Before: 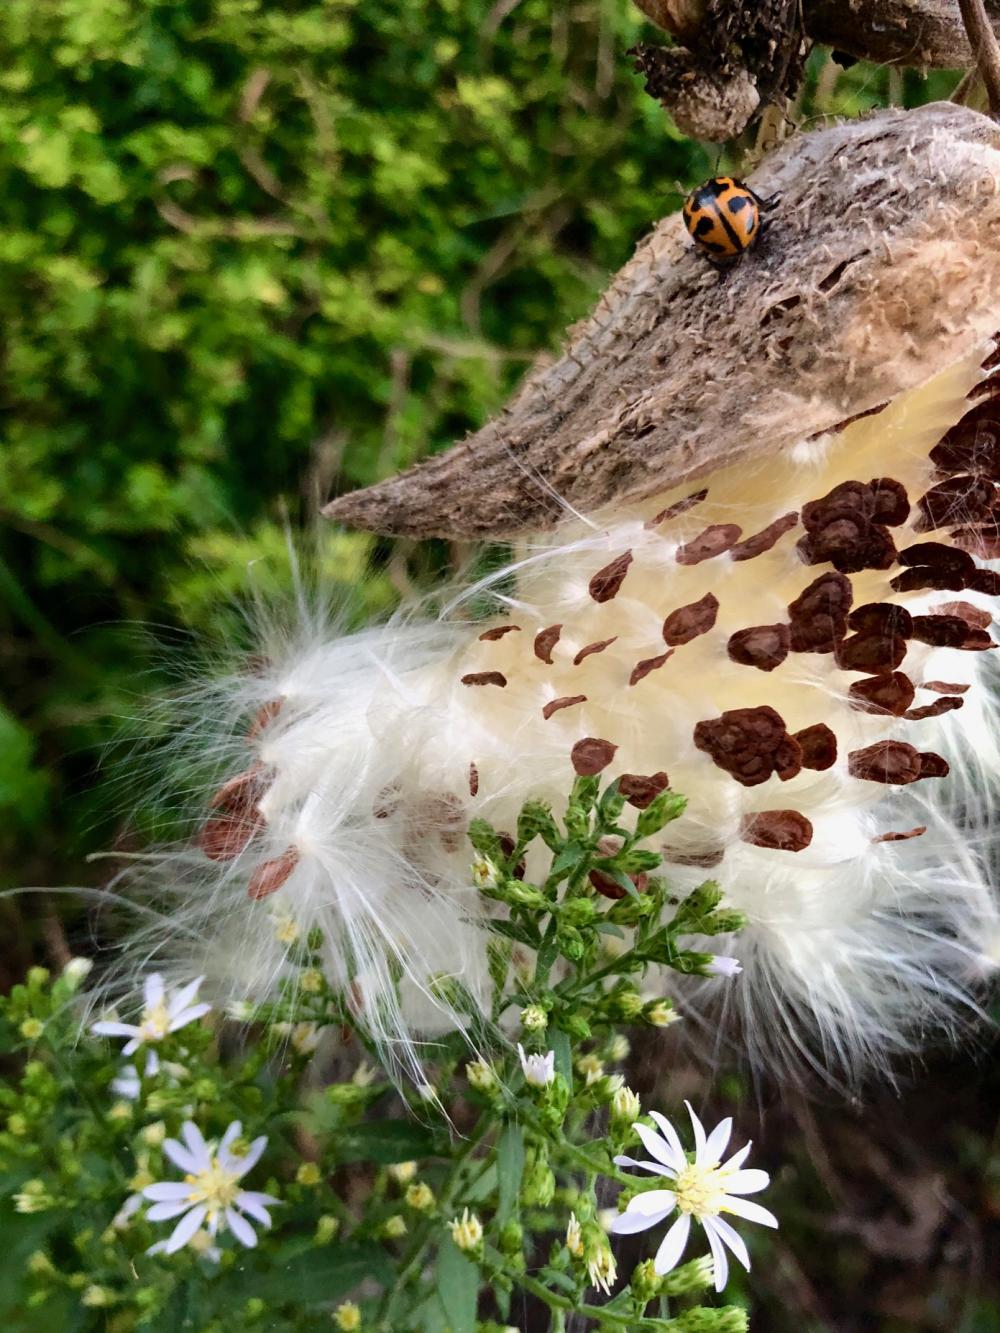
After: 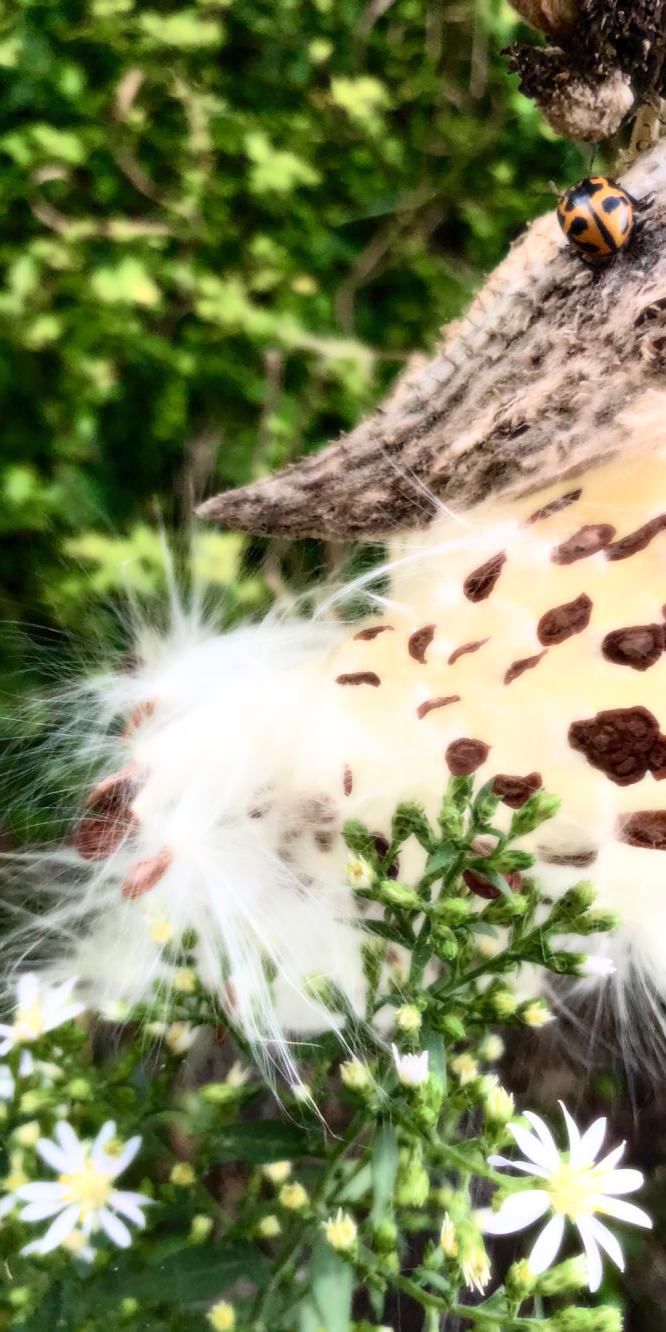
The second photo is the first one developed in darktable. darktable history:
bloom: size 0%, threshold 54.82%, strength 8.31%
crop and rotate: left 12.648%, right 20.685%
